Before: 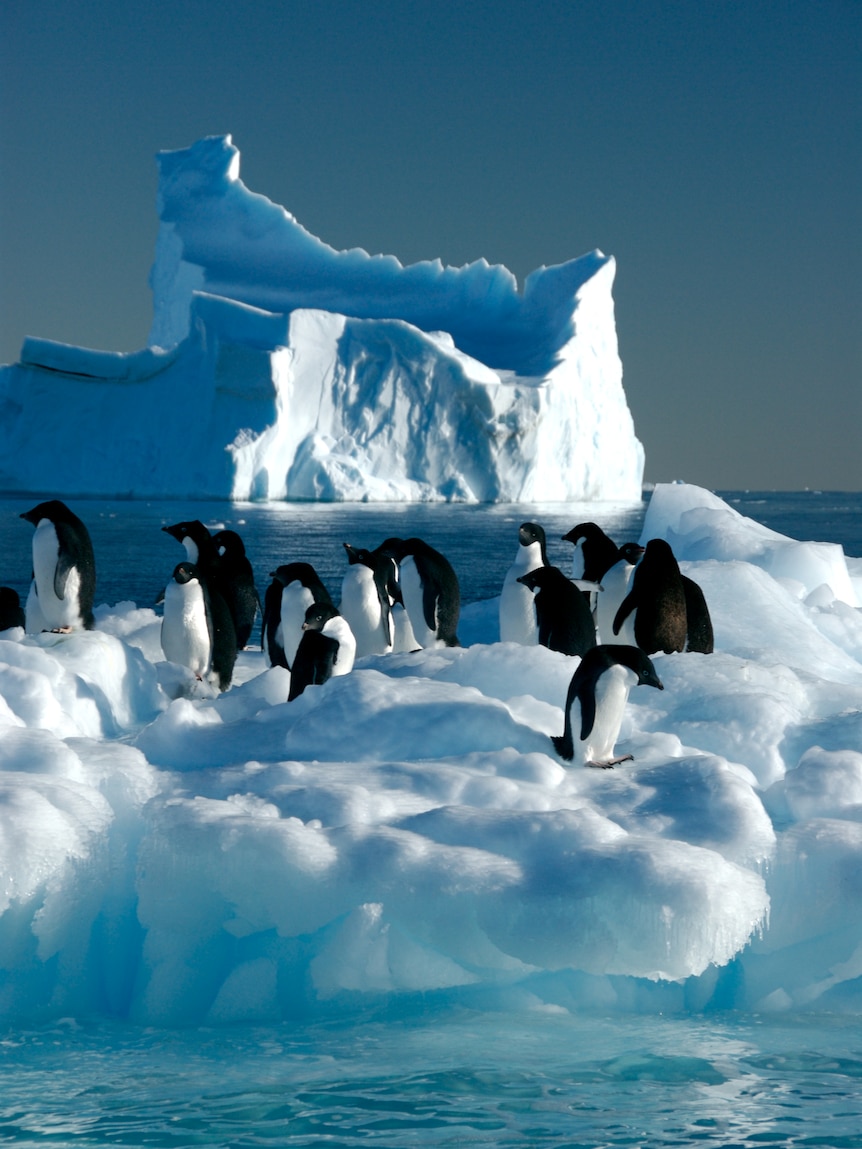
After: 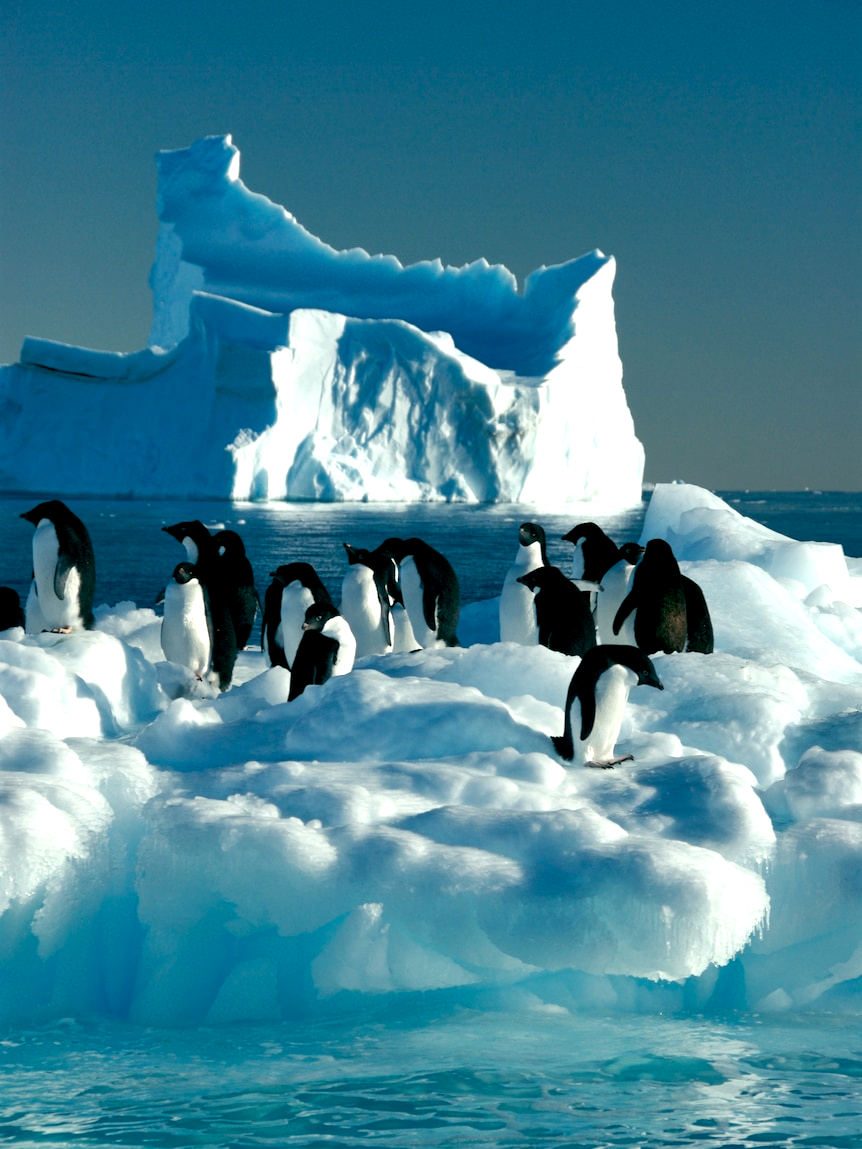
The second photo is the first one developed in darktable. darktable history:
shadows and highlights: shadows 52.42, soften with gaussian
color balance rgb: highlights gain › luminance 5.557%, highlights gain › chroma 2.56%, highlights gain › hue 92.84°, global offset › luminance -0.328%, global offset › chroma 0.107%, global offset › hue 162.54°, perceptual saturation grading › global saturation 0.153%, perceptual brilliance grading › highlights 9.227%, perceptual brilliance grading › mid-tones 5.786%, global vibrance 9.472%
